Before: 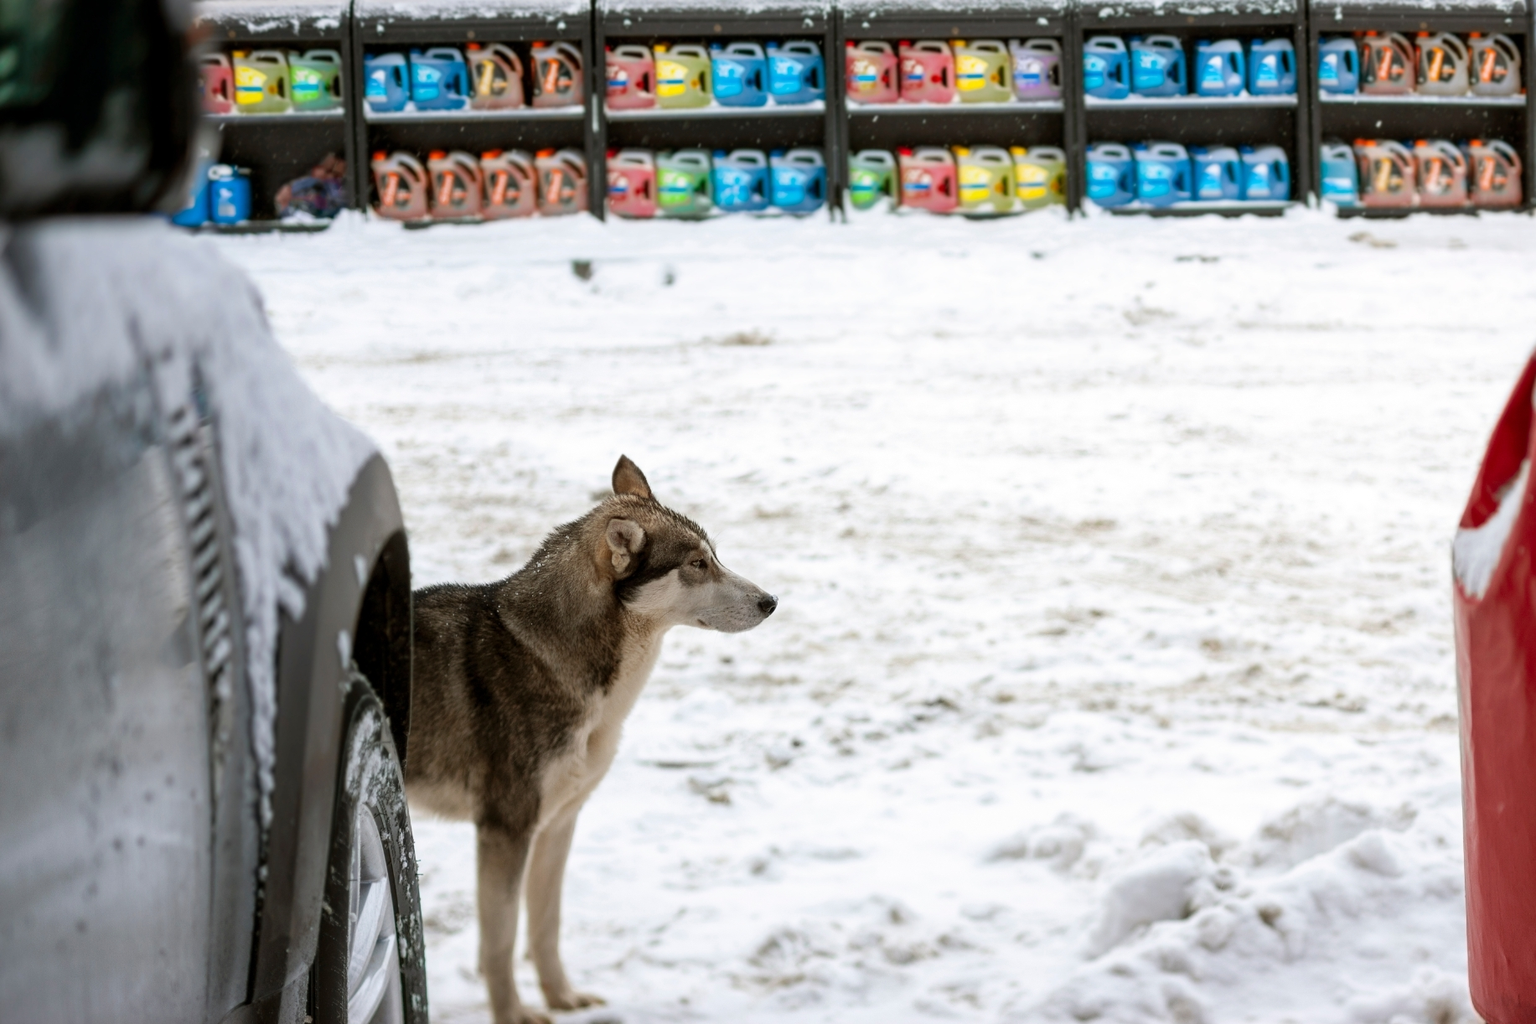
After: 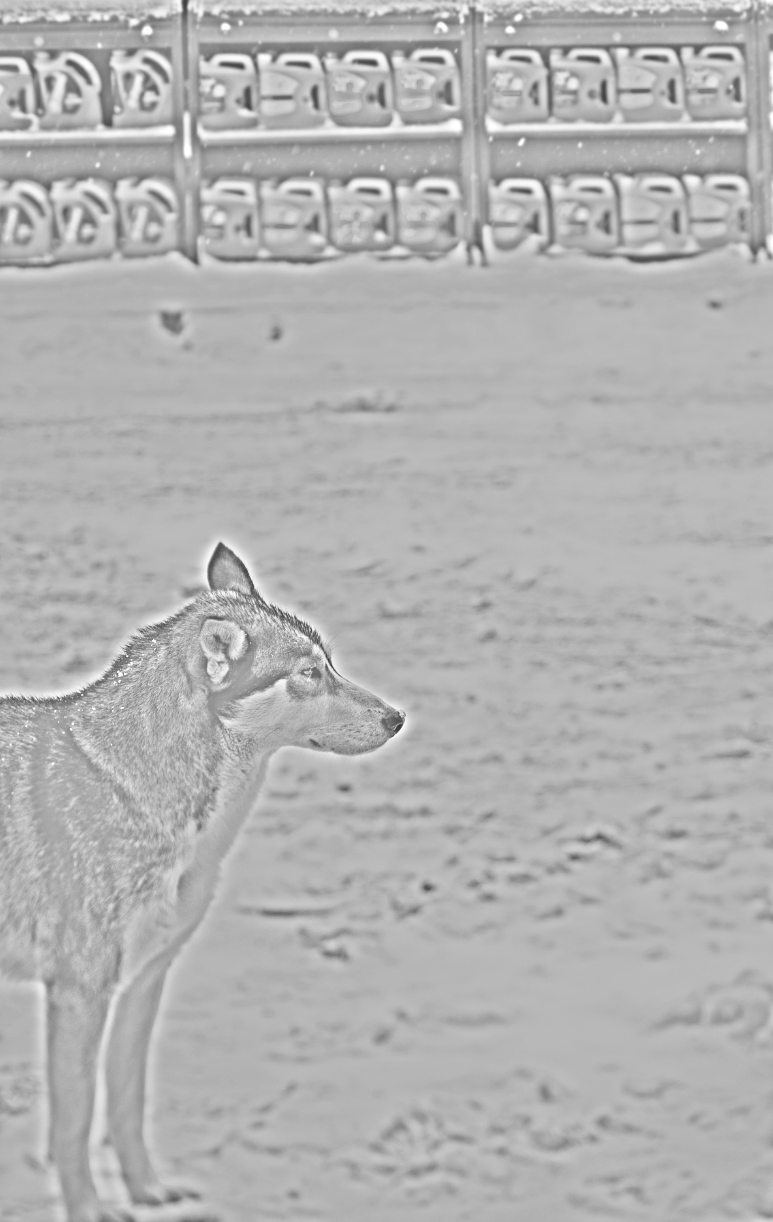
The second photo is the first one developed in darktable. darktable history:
exposure: black level correction 0.001, exposure 0.14 EV, compensate highlight preservation false
highpass: sharpness 25.84%, contrast boost 14.94%
color balance: output saturation 98.5%
rgb levels: preserve colors max RGB
color zones: curves: ch0 [(0, 0.5) (0.125, 0.4) (0.25, 0.5) (0.375, 0.4) (0.5, 0.4) (0.625, 0.35) (0.75, 0.35) (0.875, 0.5)]; ch1 [(0, 0.35) (0.125, 0.45) (0.25, 0.35) (0.375, 0.35) (0.5, 0.35) (0.625, 0.35) (0.75, 0.45) (0.875, 0.35)]; ch2 [(0, 0.6) (0.125, 0.5) (0.25, 0.5) (0.375, 0.6) (0.5, 0.6) (0.625, 0.5) (0.75, 0.5) (0.875, 0.5)]
crop: left 28.583%, right 29.231%
color balance rgb: linear chroma grading › highlights 100%, linear chroma grading › global chroma 23.41%, perceptual saturation grading › global saturation 35.38%, hue shift -10.68°, perceptual brilliance grading › highlights 47.25%, perceptual brilliance grading › mid-tones 22.2%, perceptual brilliance grading › shadows -5.93%
base curve: curves: ch0 [(0, 0) (0.666, 0.806) (1, 1)]
